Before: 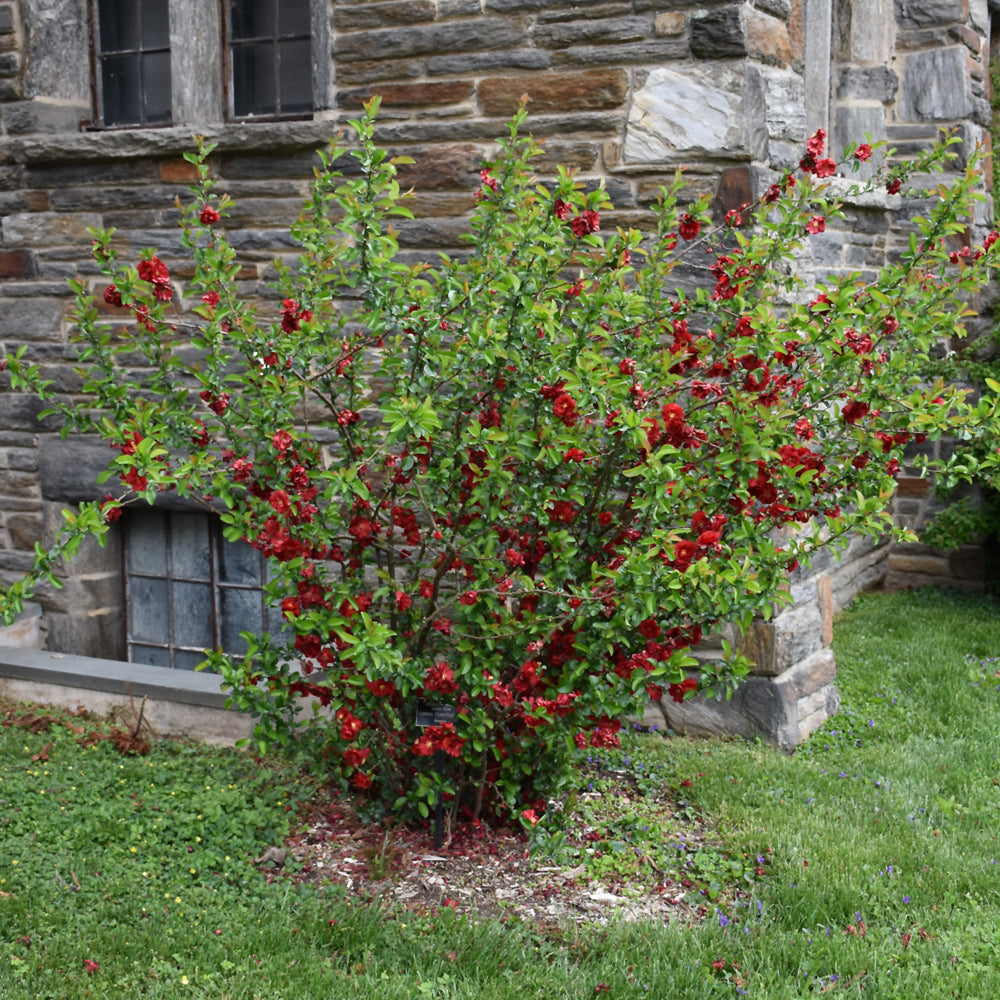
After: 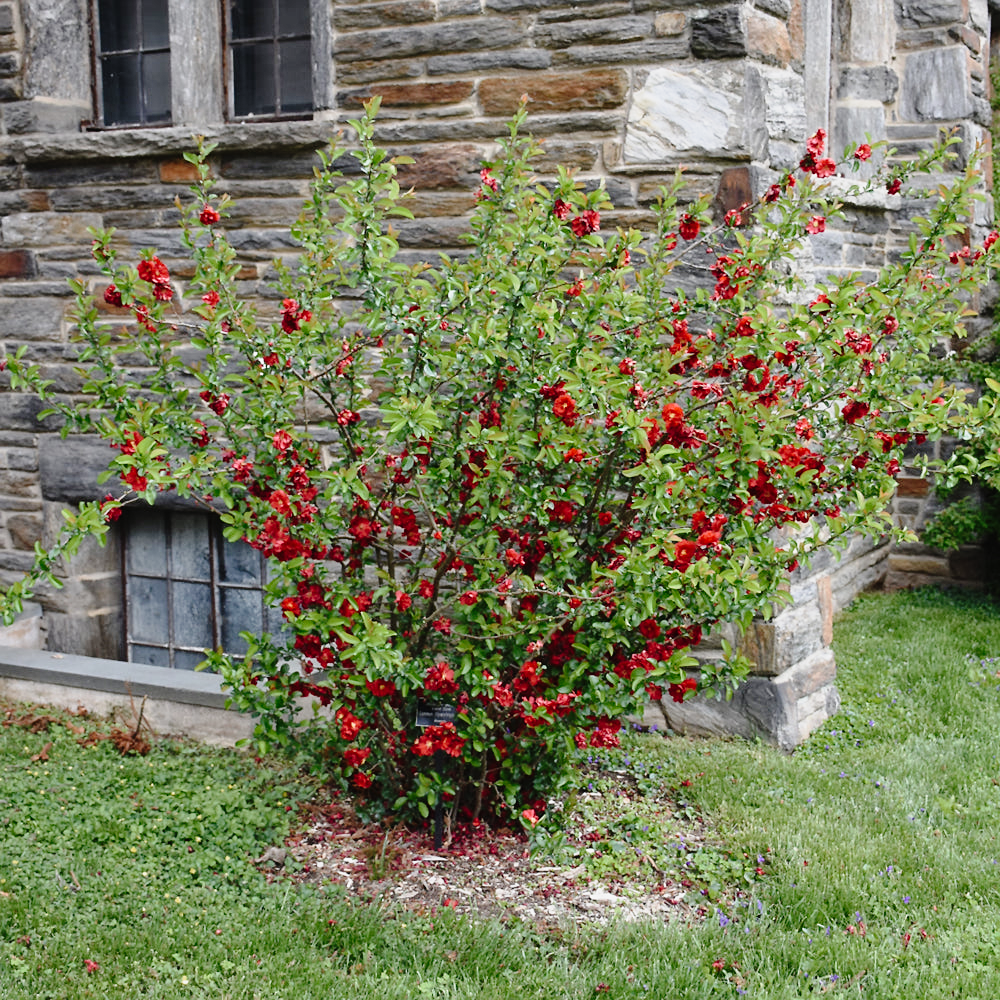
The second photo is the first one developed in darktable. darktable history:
tone curve: curves: ch0 [(0, 0.015) (0.084, 0.074) (0.162, 0.165) (0.304, 0.382) (0.466, 0.576) (0.654, 0.741) (0.848, 0.906) (0.984, 0.963)]; ch1 [(0, 0) (0.34, 0.235) (0.46, 0.46) (0.515, 0.502) (0.553, 0.567) (0.764, 0.815) (1, 1)]; ch2 [(0, 0) (0.44, 0.458) (0.479, 0.492) (0.524, 0.507) (0.547, 0.579) (0.673, 0.712) (1, 1)], preserve colors none
color zones: curves: ch0 [(0, 0.5) (0.143, 0.5) (0.286, 0.456) (0.429, 0.5) (0.571, 0.5) (0.714, 0.5) (0.857, 0.5) (1, 0.5)]; ch1 [(0, 0.5) (0.143, 0.5) (0.286, 0.422) (0.429, 0.5) (0.571, 0.5) (0.714, 0.5) (0.857, 0.5) (1, 0.5)]
sharpen: radius 1.27, amount 0.303, threshold 0.074
